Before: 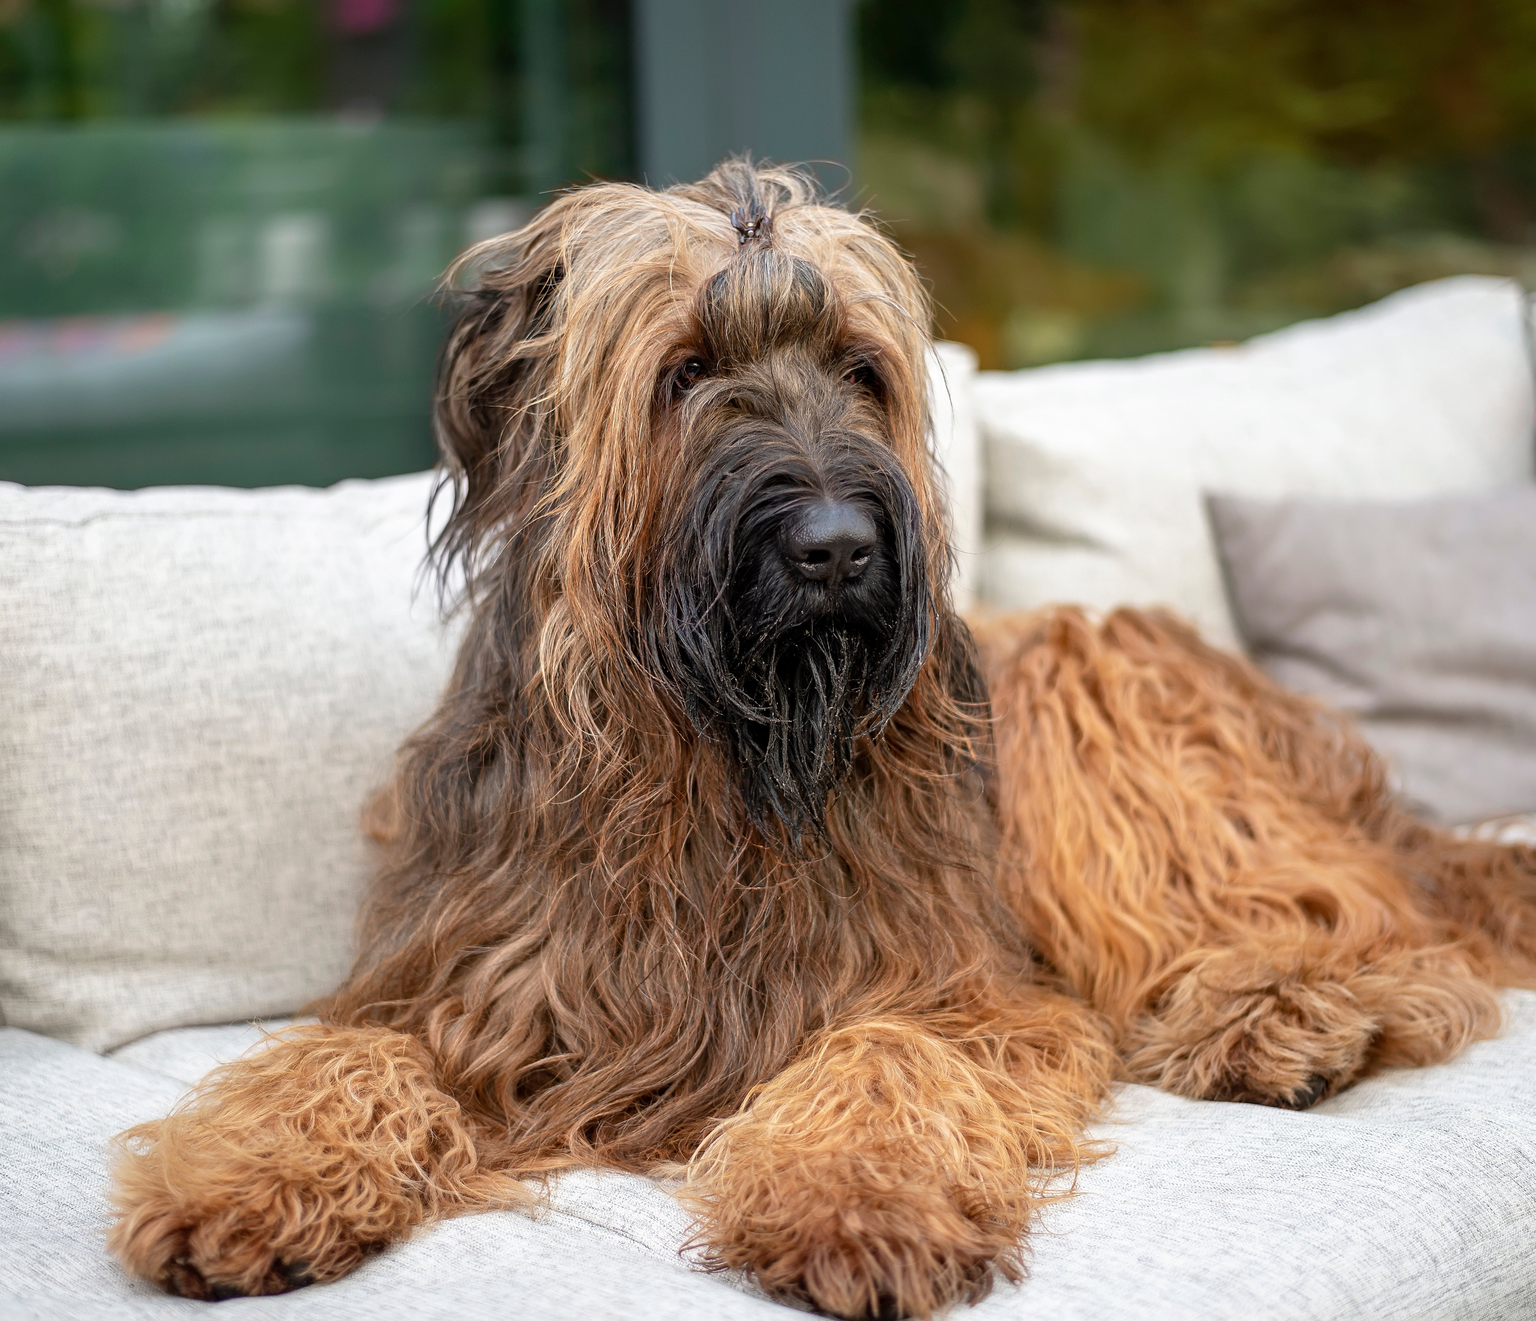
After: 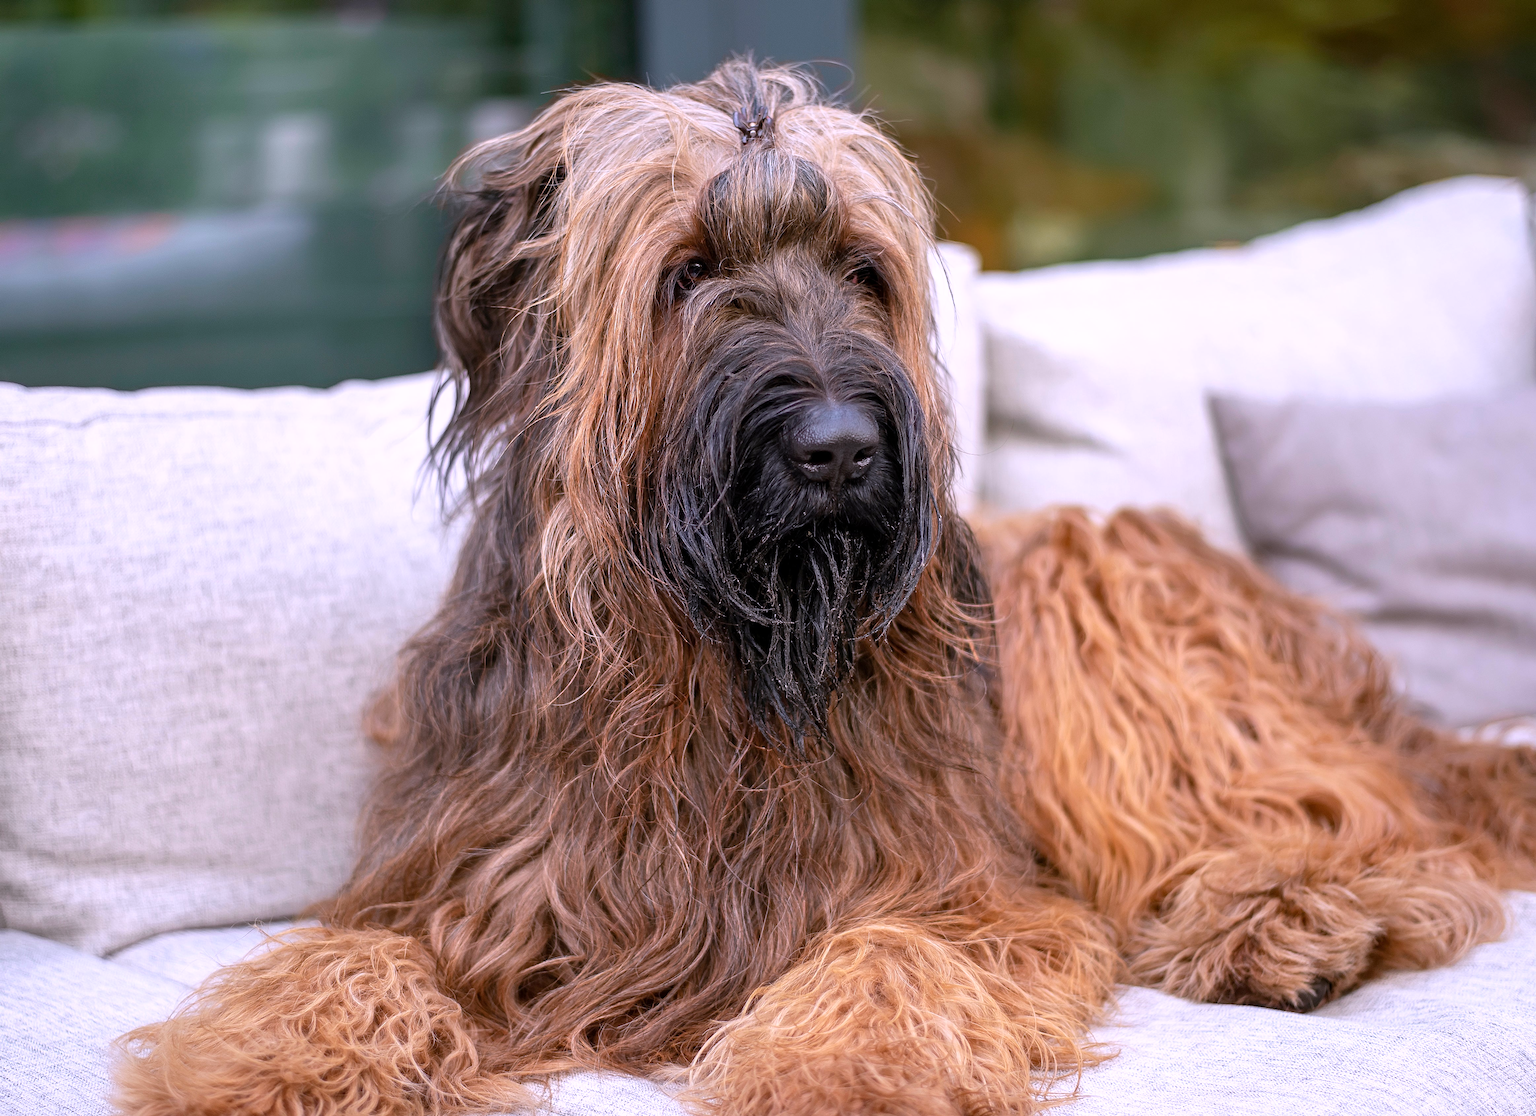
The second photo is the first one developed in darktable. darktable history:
white balance: red 1.042, blue 1.17
crop: top 7.625%, bottom 8.027%
